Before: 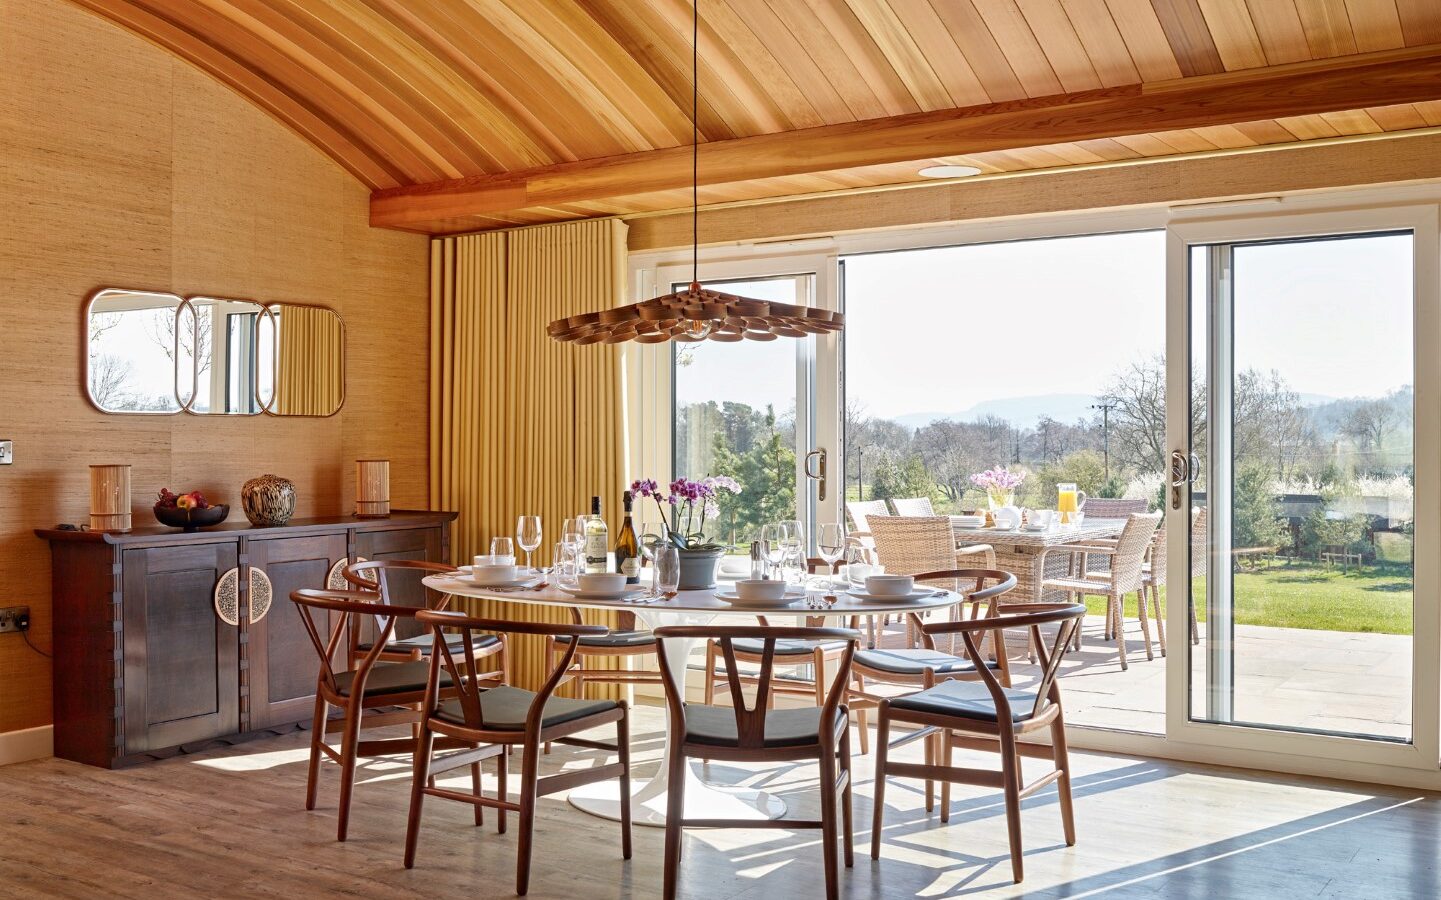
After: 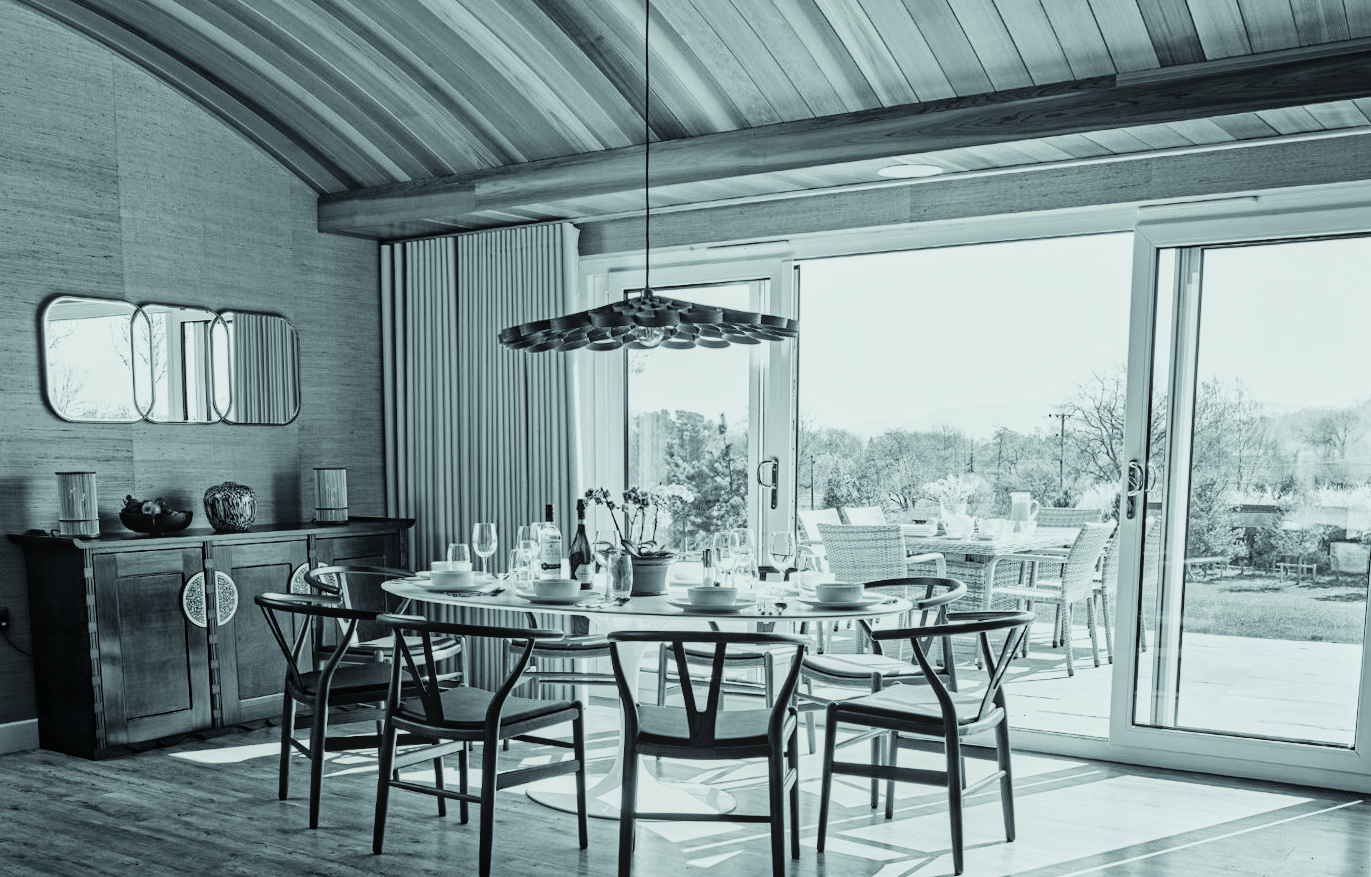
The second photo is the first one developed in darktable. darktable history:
local contrast: detail 110%
color balance: mode lift, gamma, gain (sRGB), lift [0.997, 0.979, 1.021, 1.011], gamma [1, 1.084, 0.916, 0.998], gain [1, 0.87, 1.13, 1.101], contrast 4.55%, contrast fulcrum 38.24%, output saturation 104.09%
sigmoid: contrast 1.69, skew -0.23, preserve hue 0%, red attenuation 0.1, red rotation 0.035, green attenuation 0.1, green rotation -0.017, blue attenuation 0.15, blue rotation -0.052, base primaries Rec2020
rotate and perspective: rotation 0.074°, lens shift (vertical) 0.096, lens shift (horizontal) -0.041, crop left 0.043, crop right 0.952, crop top 0.024, crop bottom 0.979
haze removal: strength 0.29, distance 0.25, compatibility mode true, adaptive false
color calibration: output gray [0.22, 0.42, 0.37, 0], gray › normalize channels true, illuminant same as pipeline (D50), adaptation XYZ, x 0.346, y 0.359, gamut compression 0
white balance: red 0.871, blue 1.249
exposure: exposure 0.2 EV, compensate highlight preservation false
